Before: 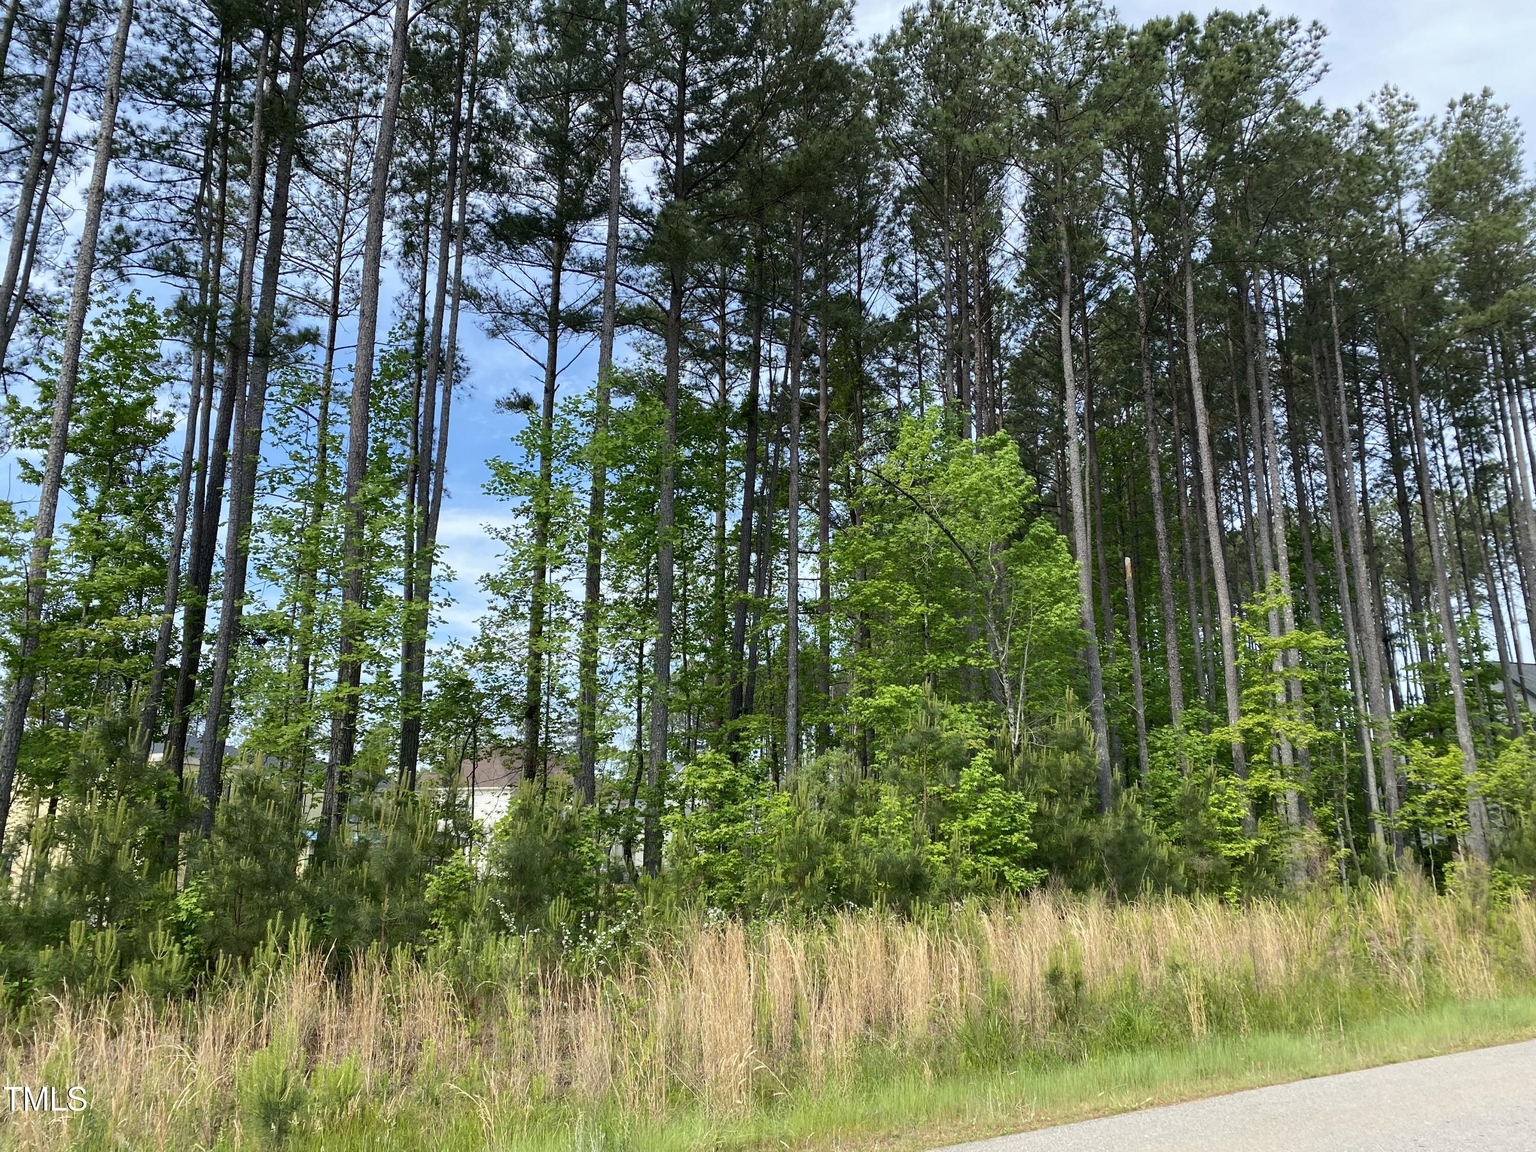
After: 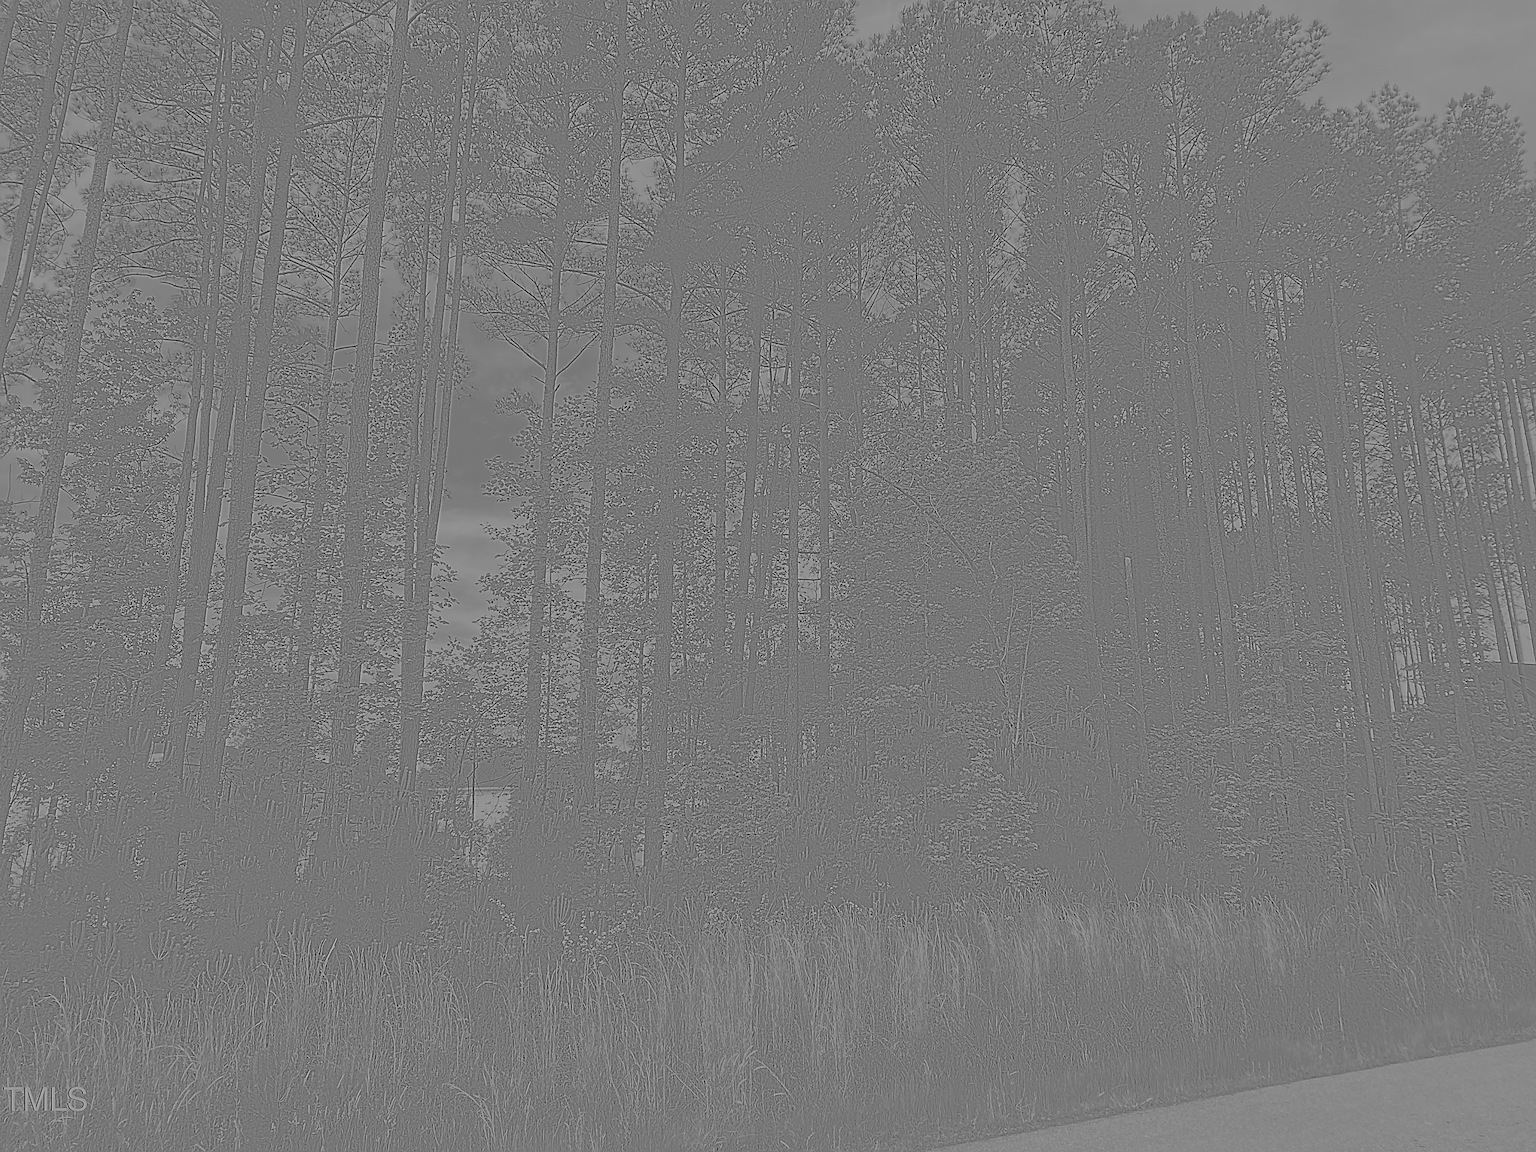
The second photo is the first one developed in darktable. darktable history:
sharpen: radius 1.4, amount 1.25, threshold 0.7
exposure: exposure 1.16 EV, compensate exposure bias true, compensate highlight preservation false
local contrast: on, module defaults
filmic rgb: black relative exposure -8.42 EV, white relative exposure 4.68 EV, hardness 3.82, color science v6 (2022)
highpass: sharpness 5.84%, contrast boost 8.44%
